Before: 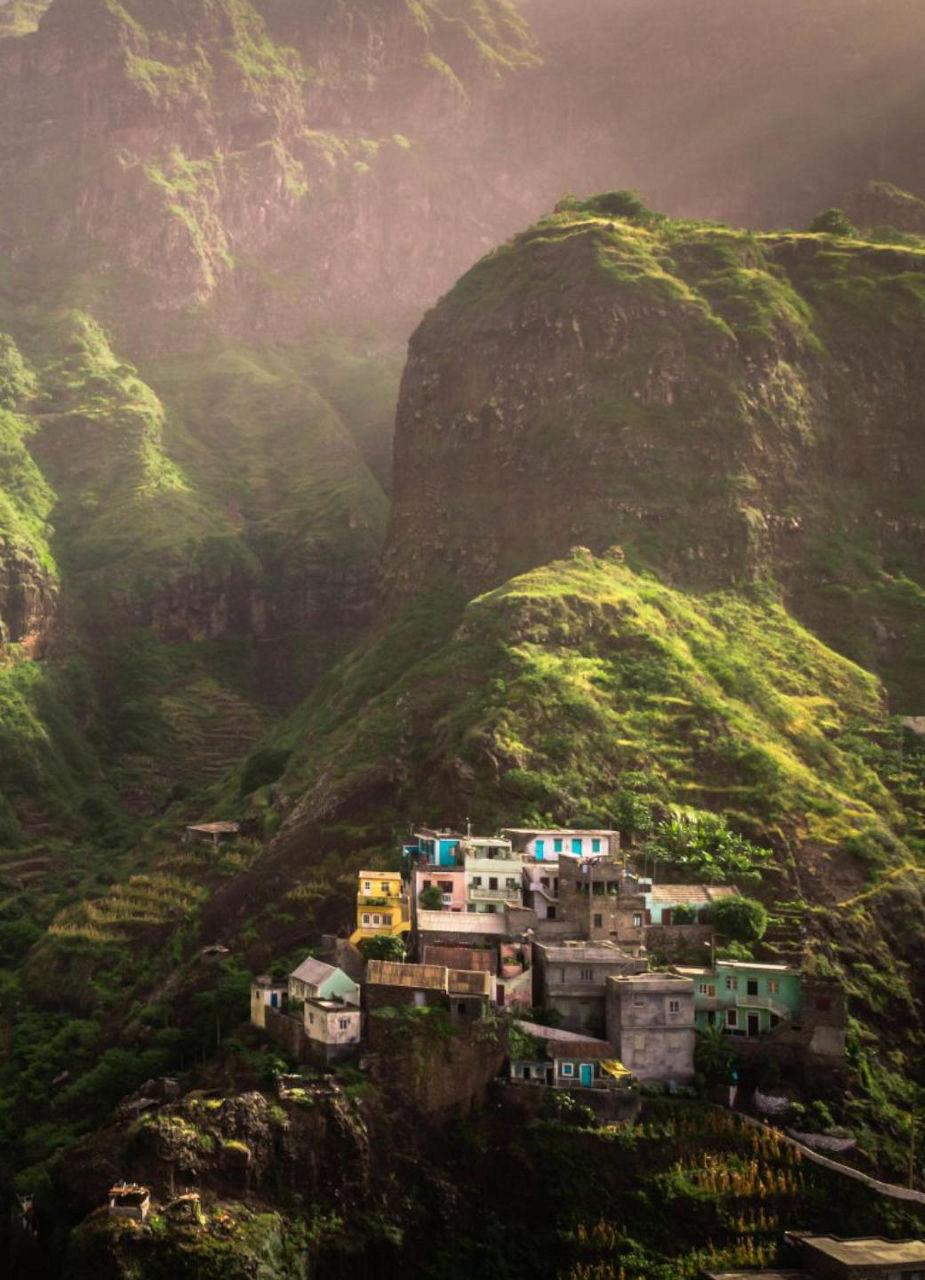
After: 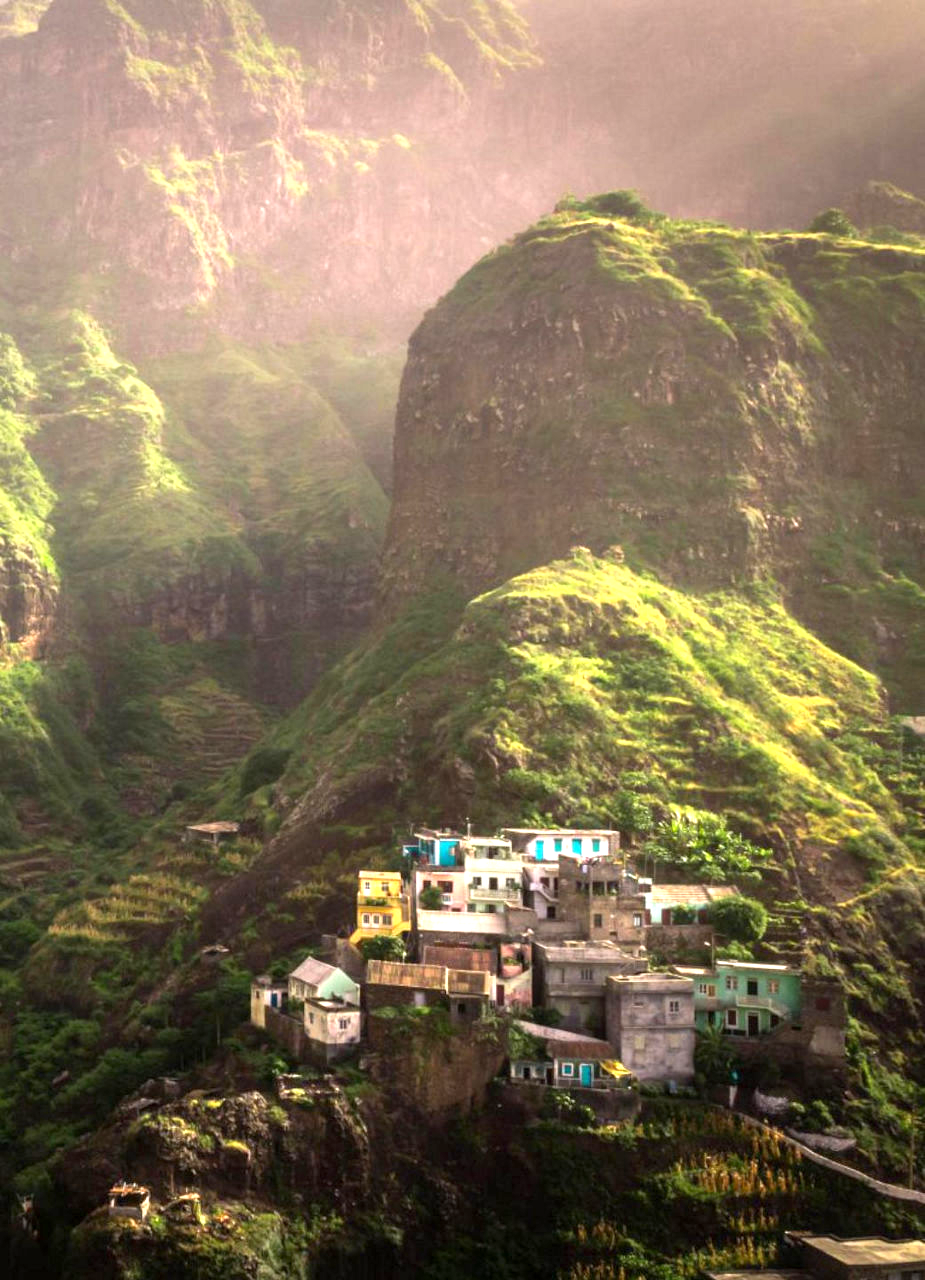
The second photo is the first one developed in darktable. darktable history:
exposure: black level correction 0.001, exposure 0.967 EV, compensate highlight preservation false
